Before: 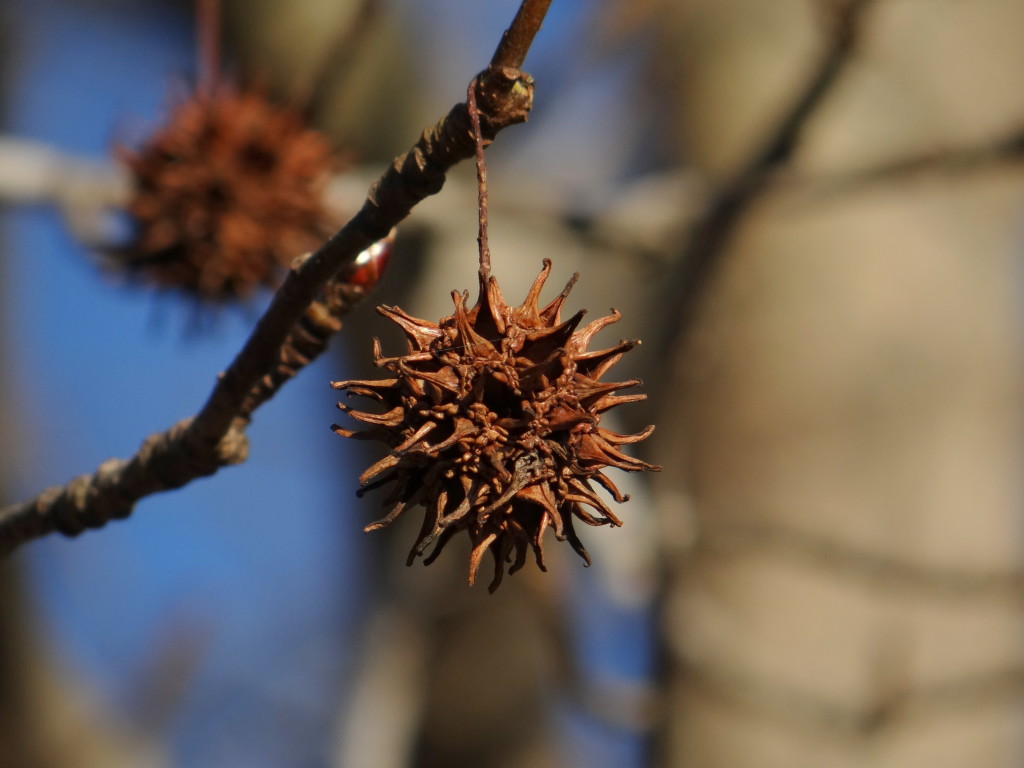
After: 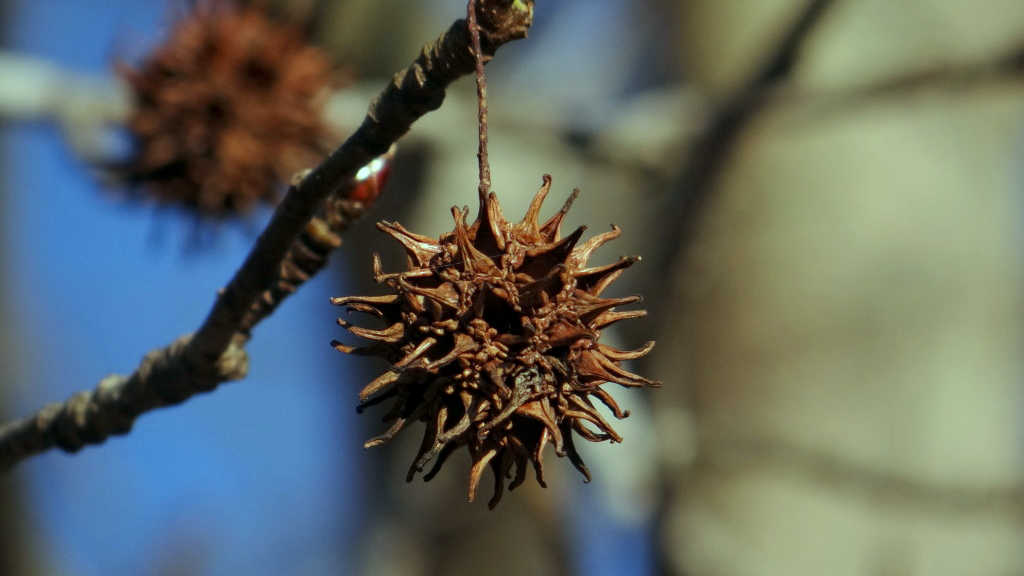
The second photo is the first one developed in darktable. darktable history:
local contrast: highlights 100%, shadows 100%, detail 120%, midtone range 0.2
color balance: mode lift, gamma, gain (sRGB), lift [0.997, 0.979, 1.021, 1.011], gamma [1, 1.084, 0.916, 0.998], gain [1, 0.87, 1.13, 1.101], contrast 4.55%, contrast fulcrum 38.24%, output saturation 104.09%
crop: top 11.038%, bottom 13.962%
